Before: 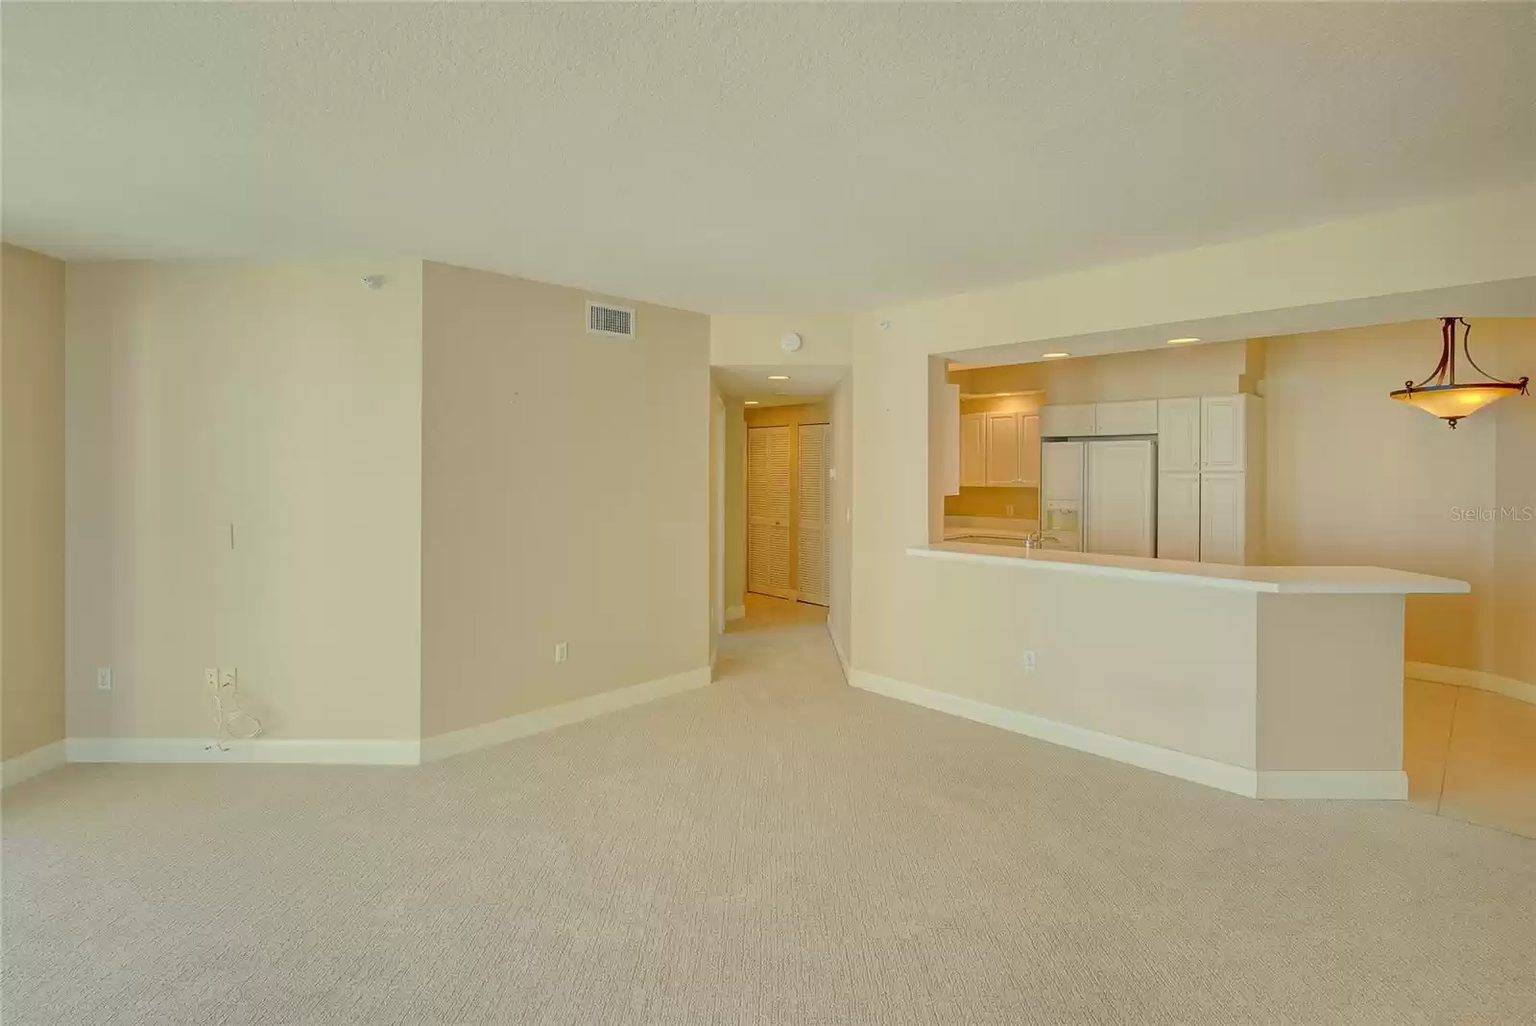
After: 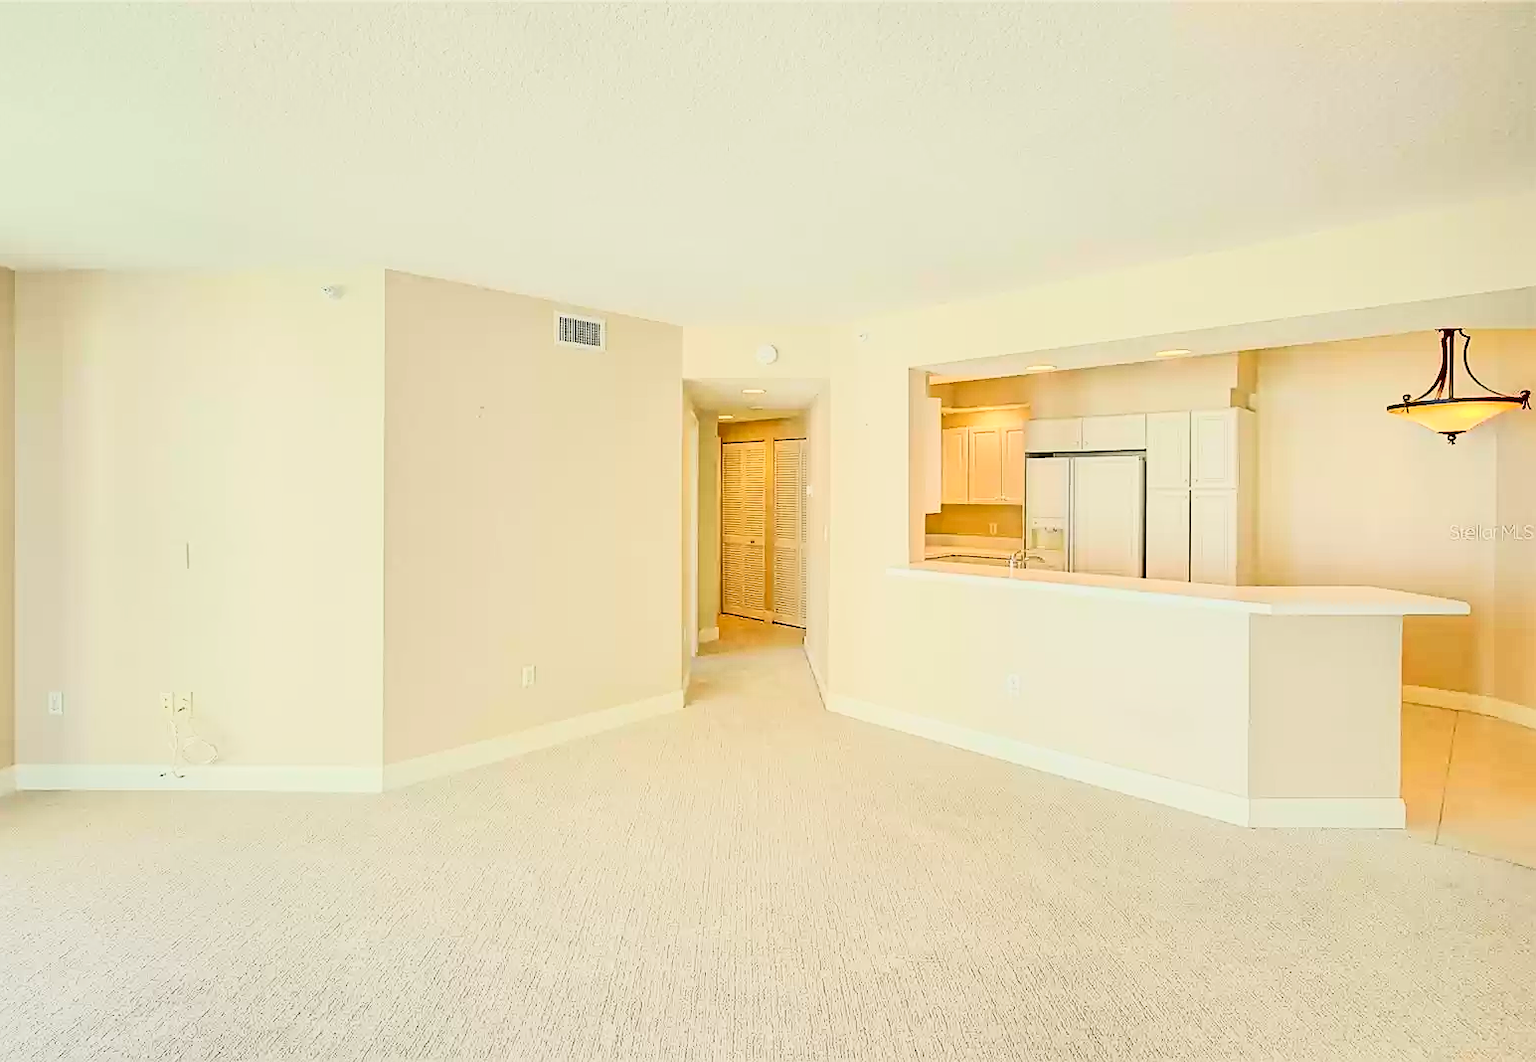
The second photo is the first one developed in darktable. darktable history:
crop and rotate: left 3.401%
contrast brightness saturation: contrast 0.291
tone curve: curves: ch0 [(0, 0.005) (0.103, 0.097) (0.18, 0.22) (0.378, 0.482) (0.504, 0.631) (0.663, 0.801) (0.834, 0.914) (1, 0.971)]; ch1 [(0, 0) (0.172, 0.123) (0.324, 0.253) (0.396, 0.388) (0.478, 0.461) (0.499, 0.498) (0.522, 0.528) (0.604, 0.692) (0.704, 0.818) (1, 1)]; ch2 [(0, 0) (0.411, 0.424) (0.496, 0.5) (0.515, 0.519) (0.555, 0.585) (0.628, 0.703) (1, 1)], color space Lab, linked channels, preserve colors none
sharpen: on, module defaults
